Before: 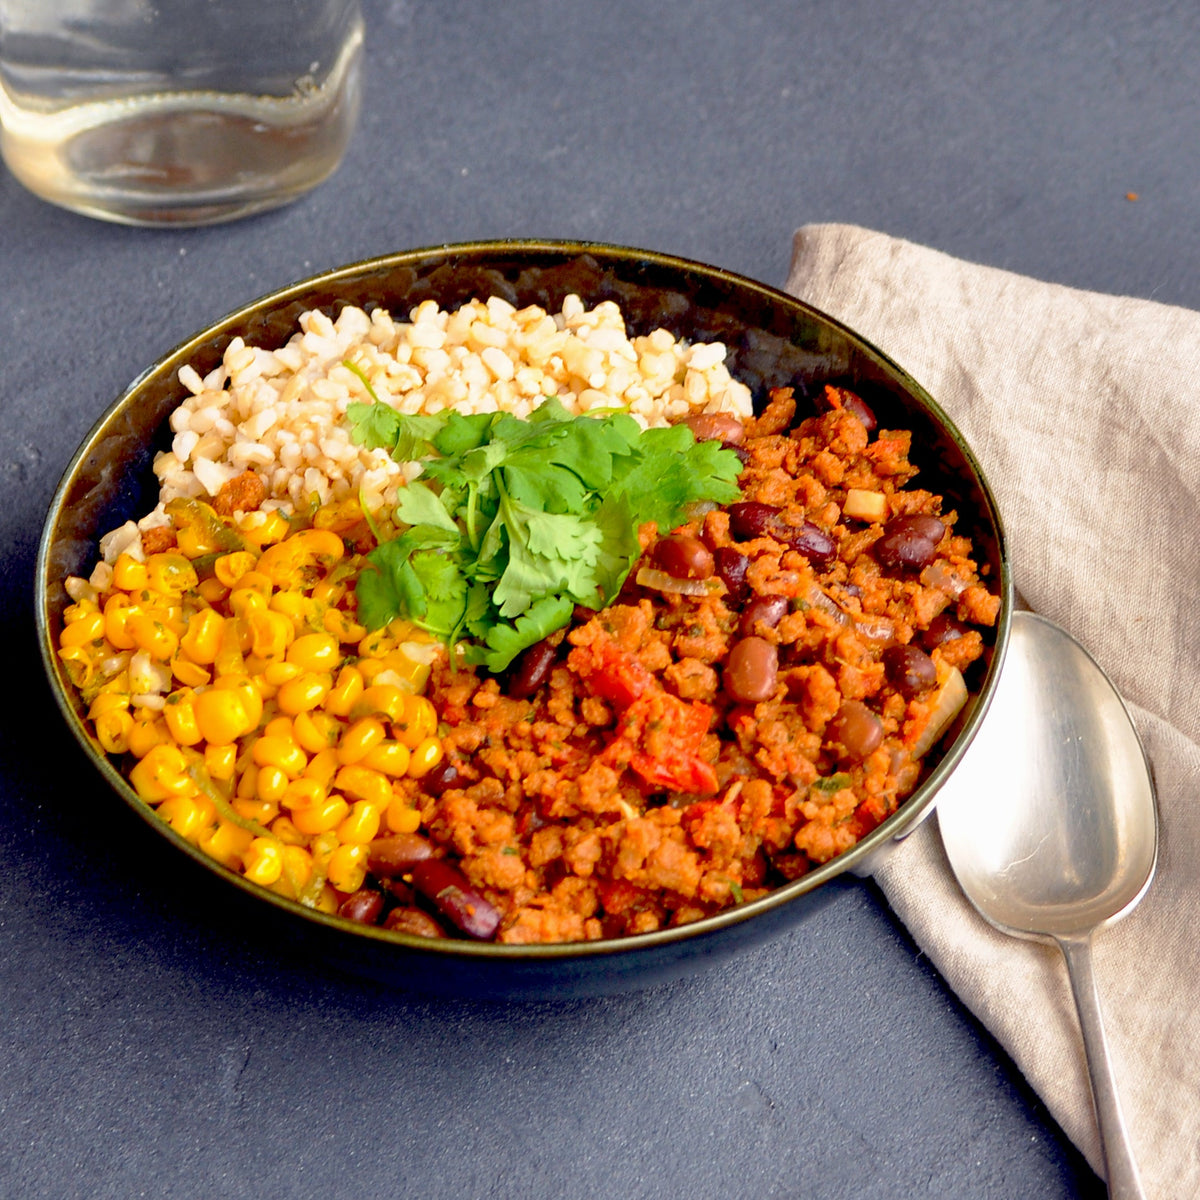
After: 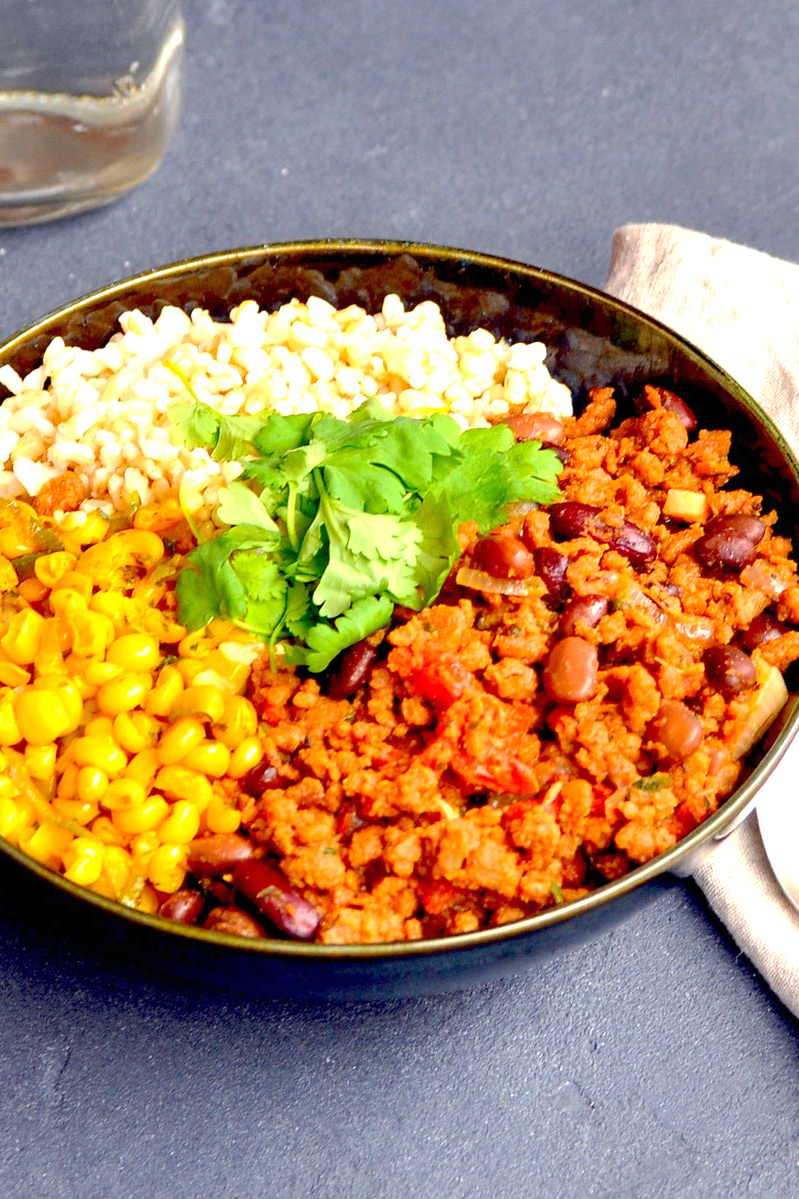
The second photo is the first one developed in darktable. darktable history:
exposure: exposure 0.74 EV, compensate highlight preservation false
crop and rotate: left 15.055%, right 18.278%
